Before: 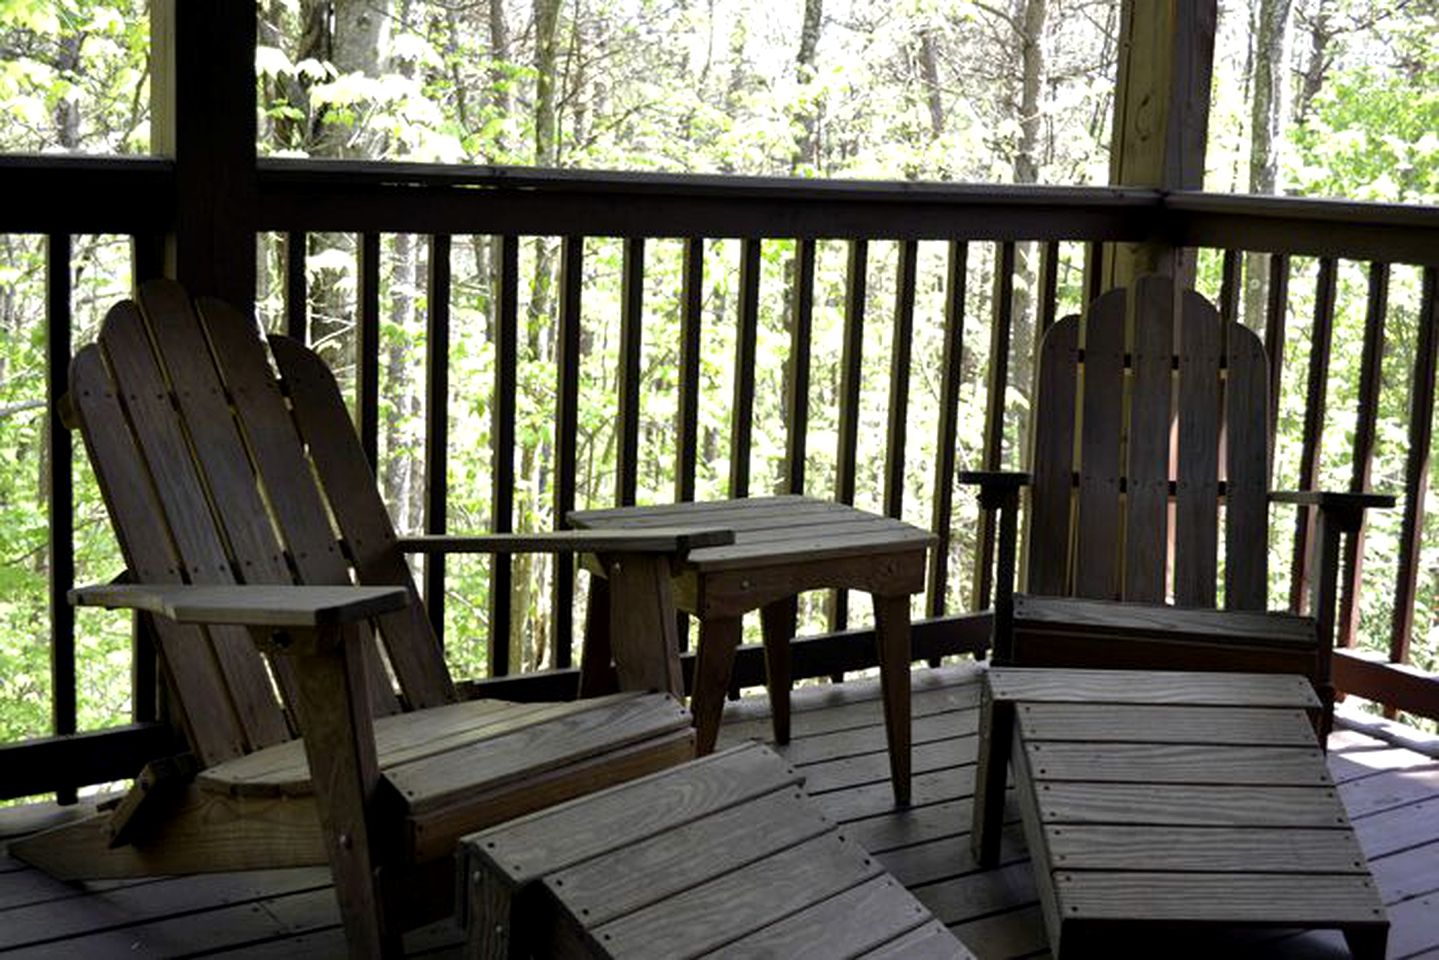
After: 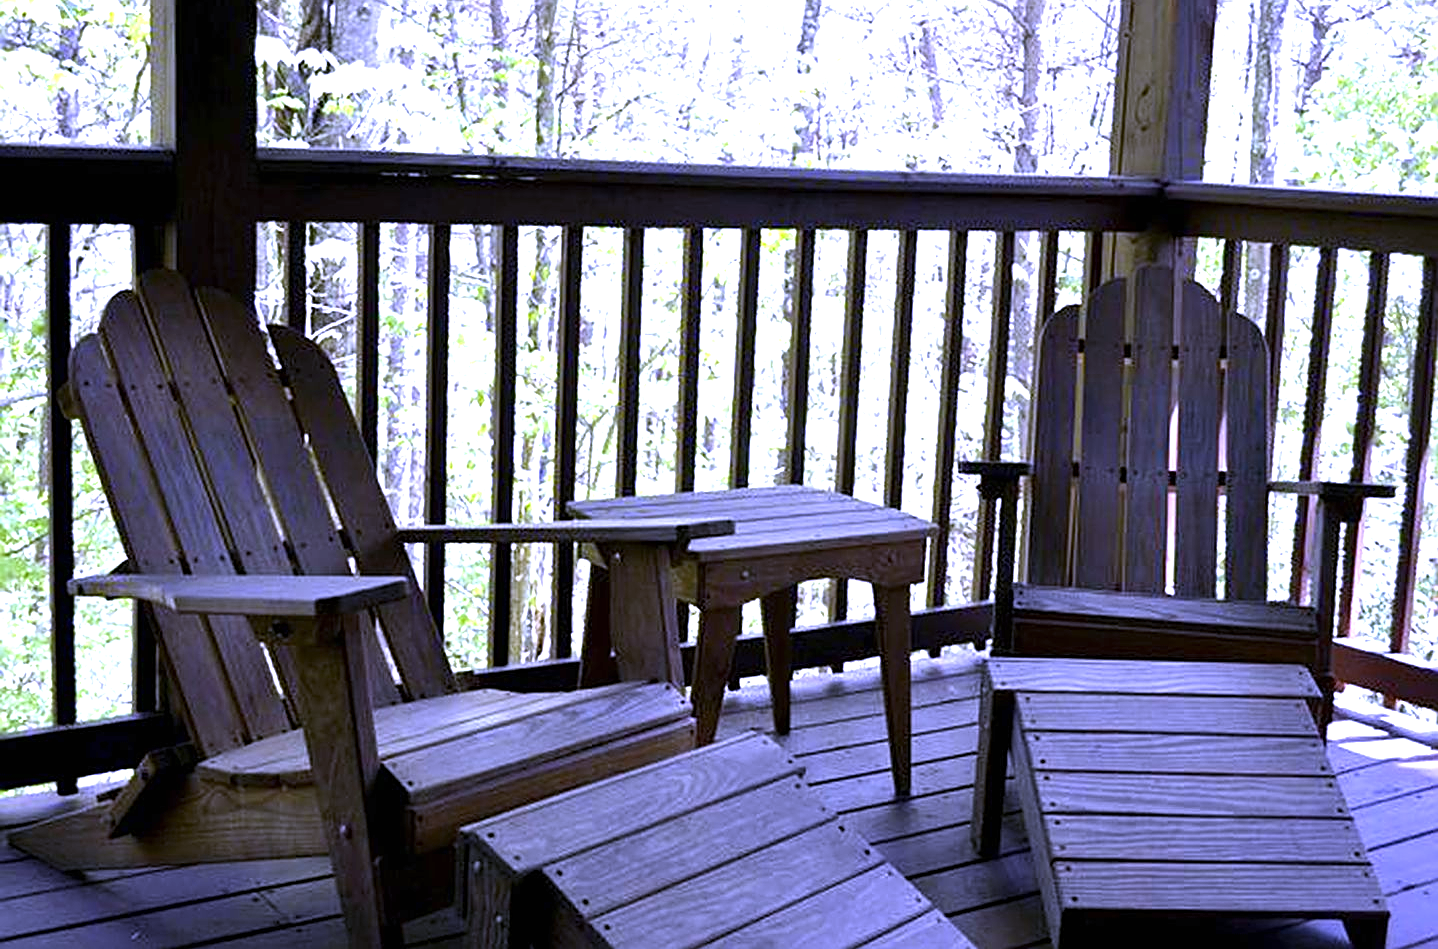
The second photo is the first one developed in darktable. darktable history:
sharpen: on, module defaults
white balance: red 0.98, blue 1.61
exposure: black level correction 0, exposure 0.877 EV, compensate exposure bias true, compensate highlight preservation false
tone equalizer: on, module defaults
crop: top 1.049%, right 0.001%
